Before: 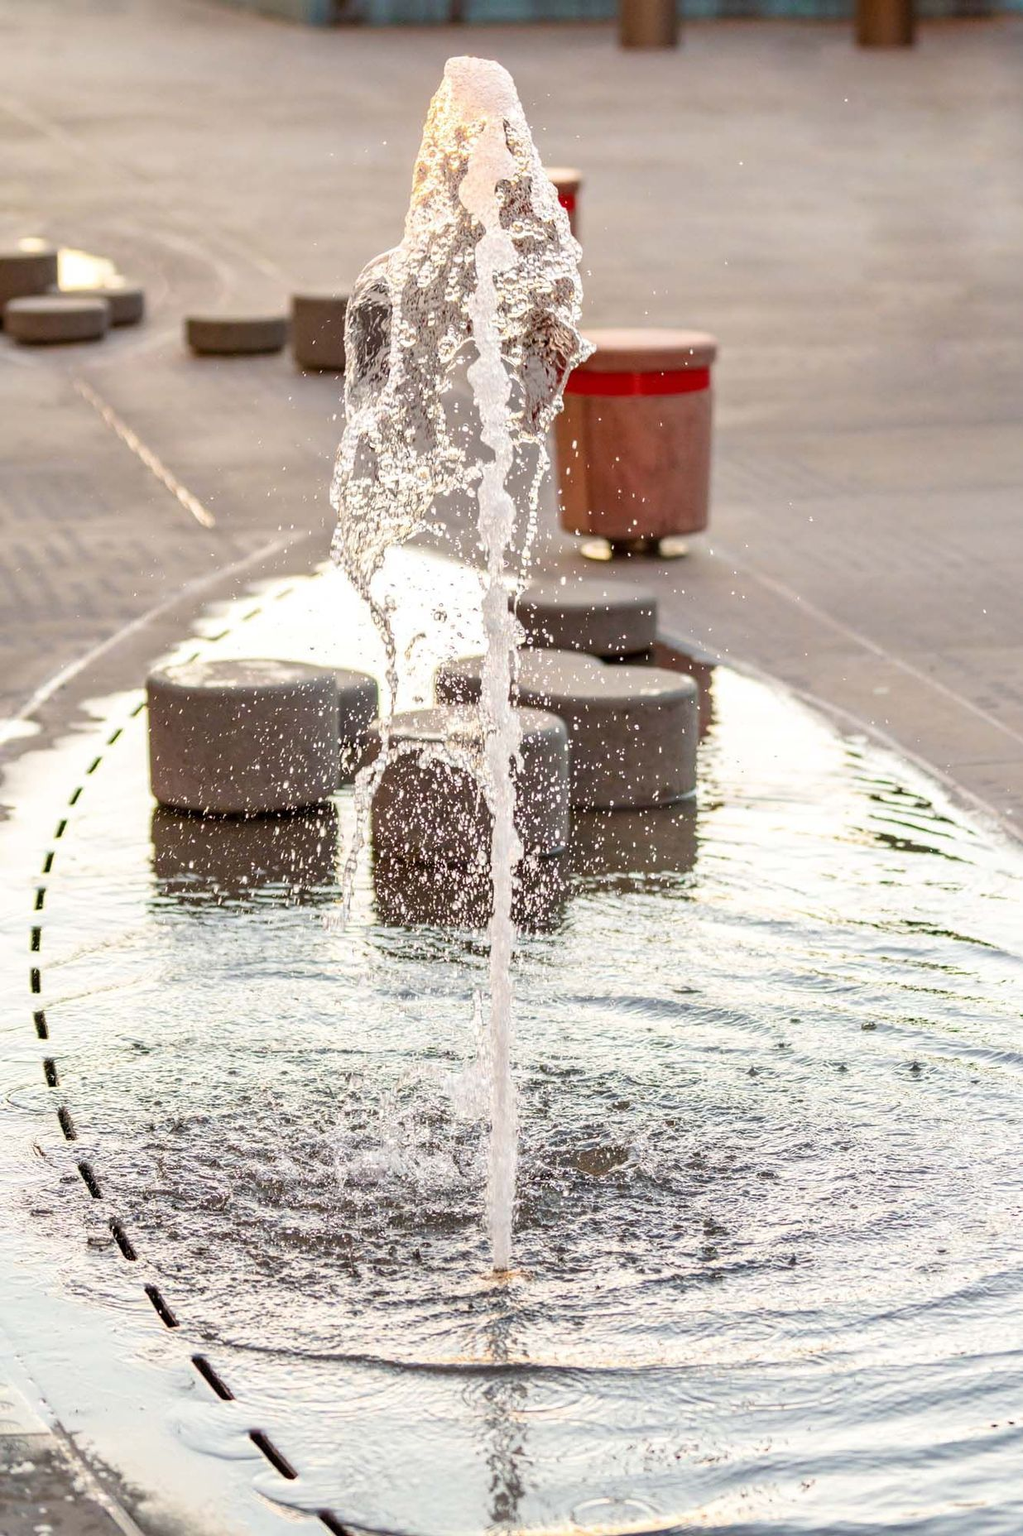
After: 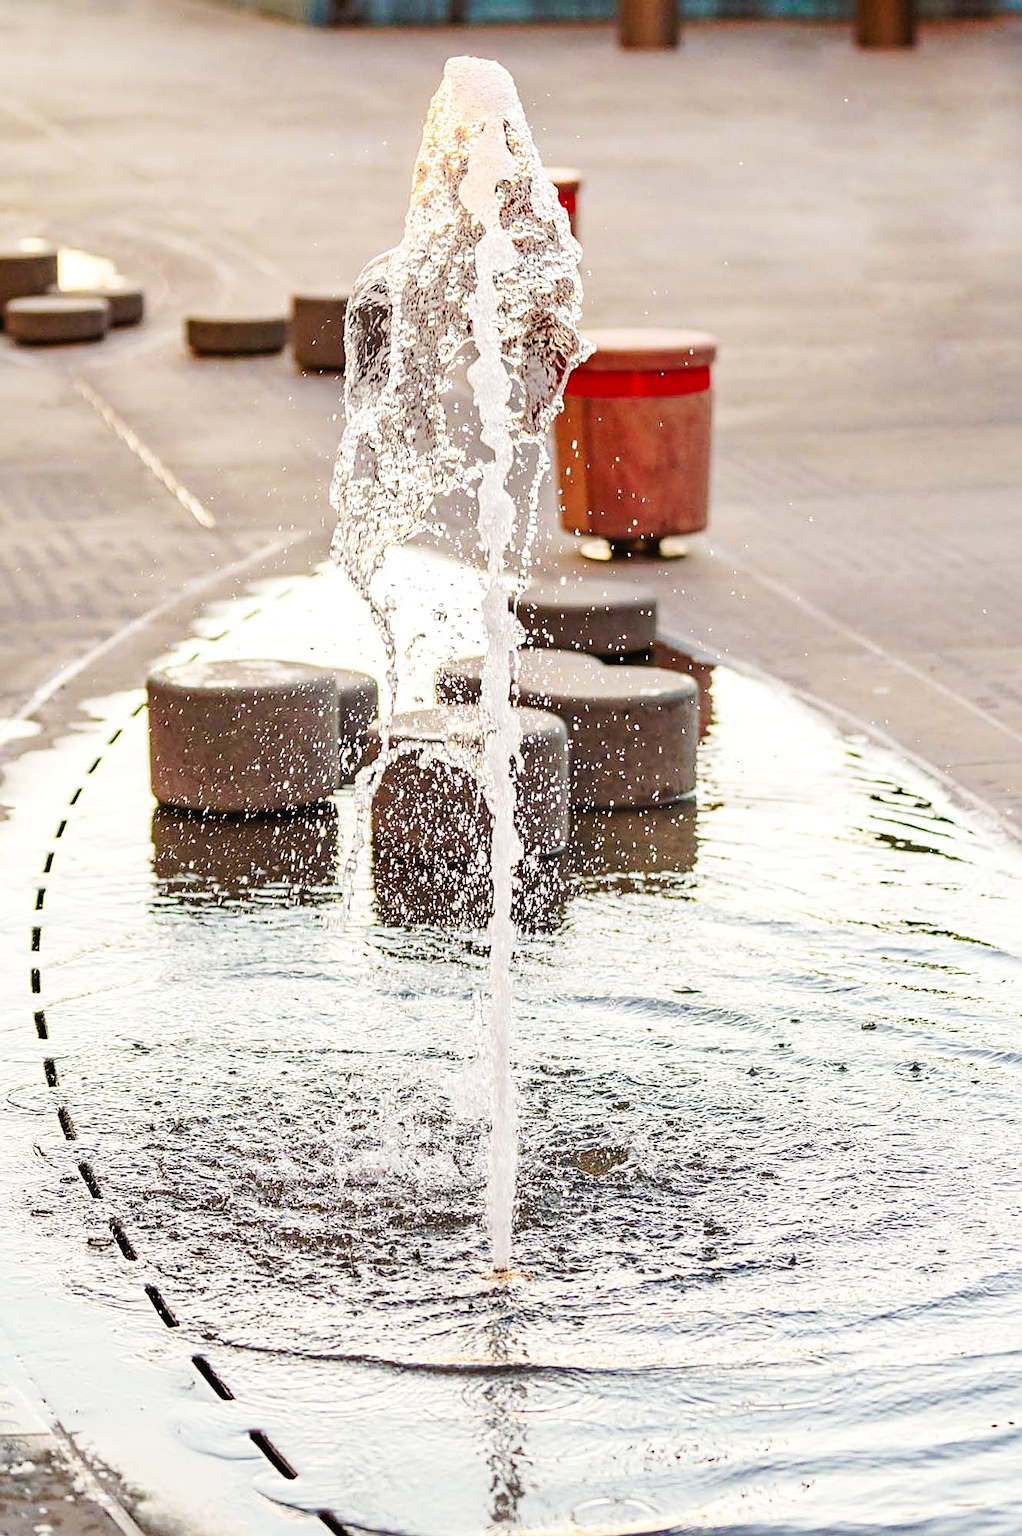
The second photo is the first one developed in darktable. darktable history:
tone curve: curves: ch0 [(0, 0.023) (0.103, 0.087) (0.295, 0.297) (0.445, 0.531) (0.553, 0.665) (0.735, 0.843) (0.994, 1)]; ch1 [(0, 0) (0.414, 0.395) (0.447, 0.447) (0.485, 0.495) (0.512, 0.523) (0.542, 0.581) (0.581, 0.632) (0.646, 0.715) (1, 1)]; ch2 [(0, 0) (0.369, 0.388) (0.449, 0.431) (0.478, 0.471) (0.516, 0.517) (0.579, 0.624) (0.674, 0.775) (1, 1)], preserve colors none
sharpen: radius 1.976
haze removal: adaptive false
